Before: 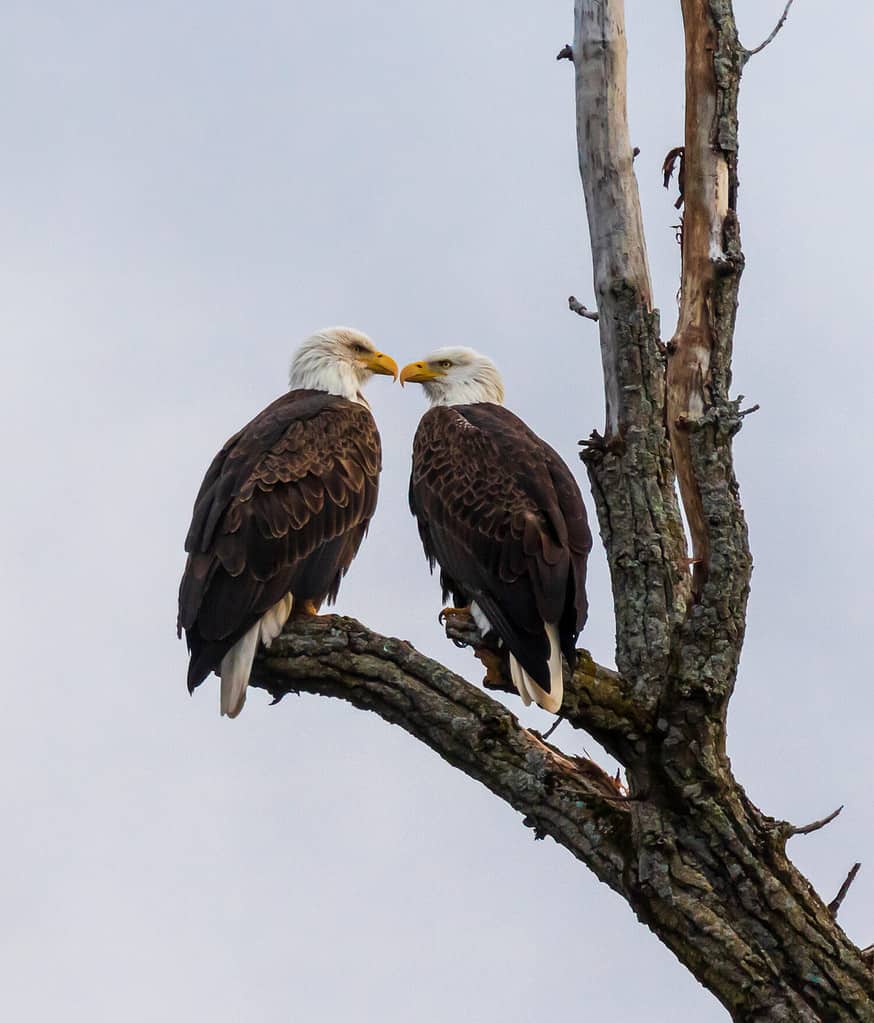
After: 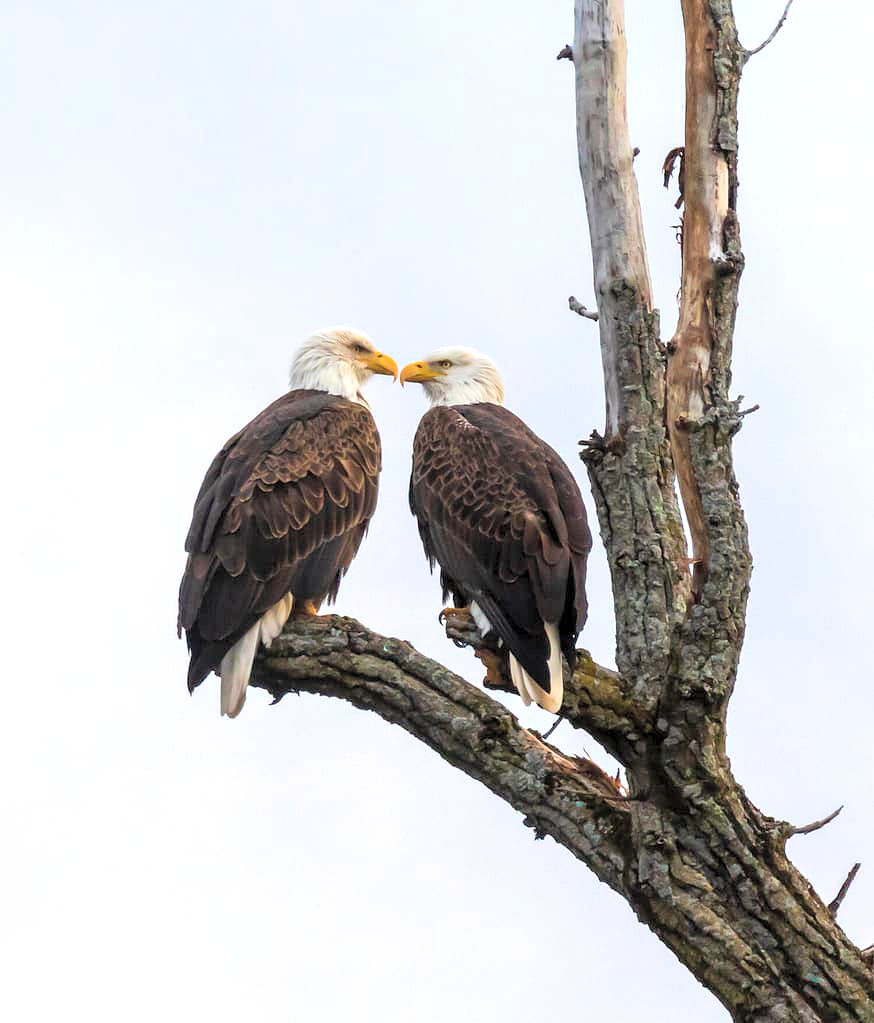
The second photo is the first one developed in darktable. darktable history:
tone equalizer: edges refinement/feathering 500, mask exposure compensation -1.57 EV, preserve details no
shadows and highlights: shadows 31.1, highlights -0.154, soften with gaussian
contrast brightness saturation: brightness 0.154
levels: levels [0.018, 0.493, 1]
exposure: exposure 0.565 EV, compensate highlight preservation false
